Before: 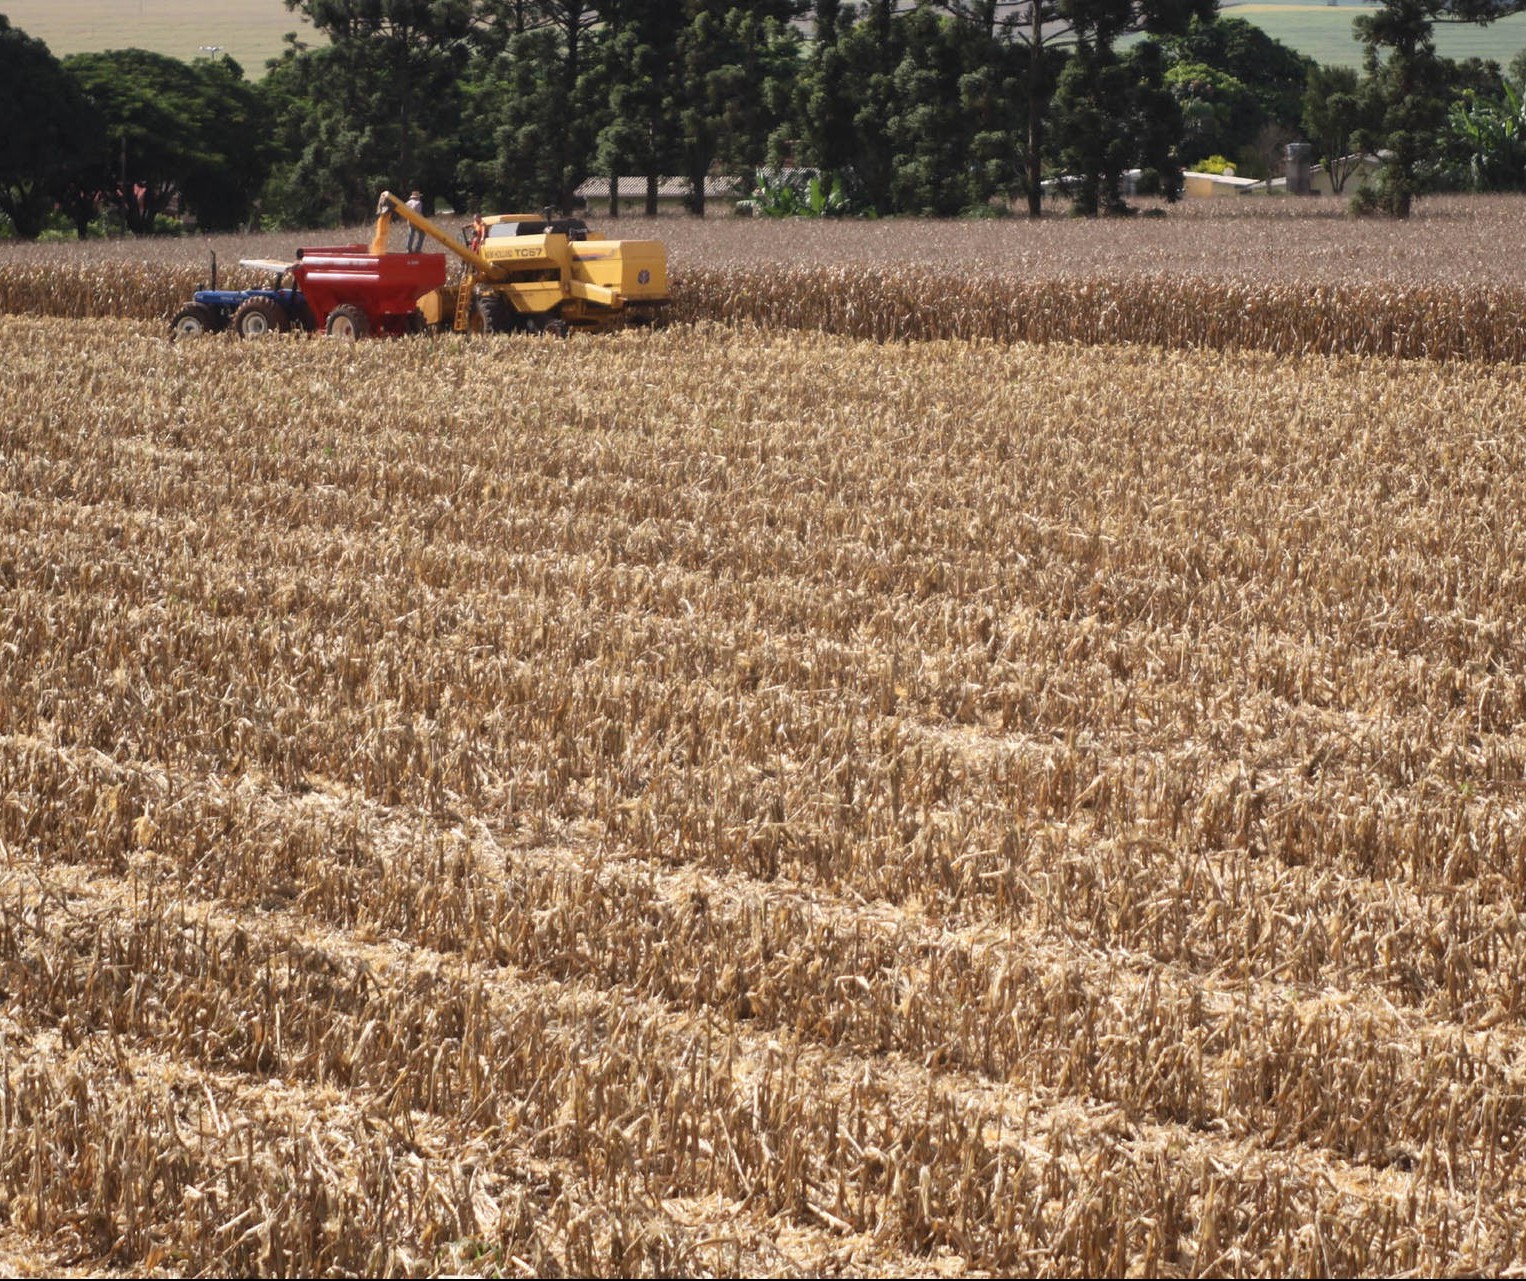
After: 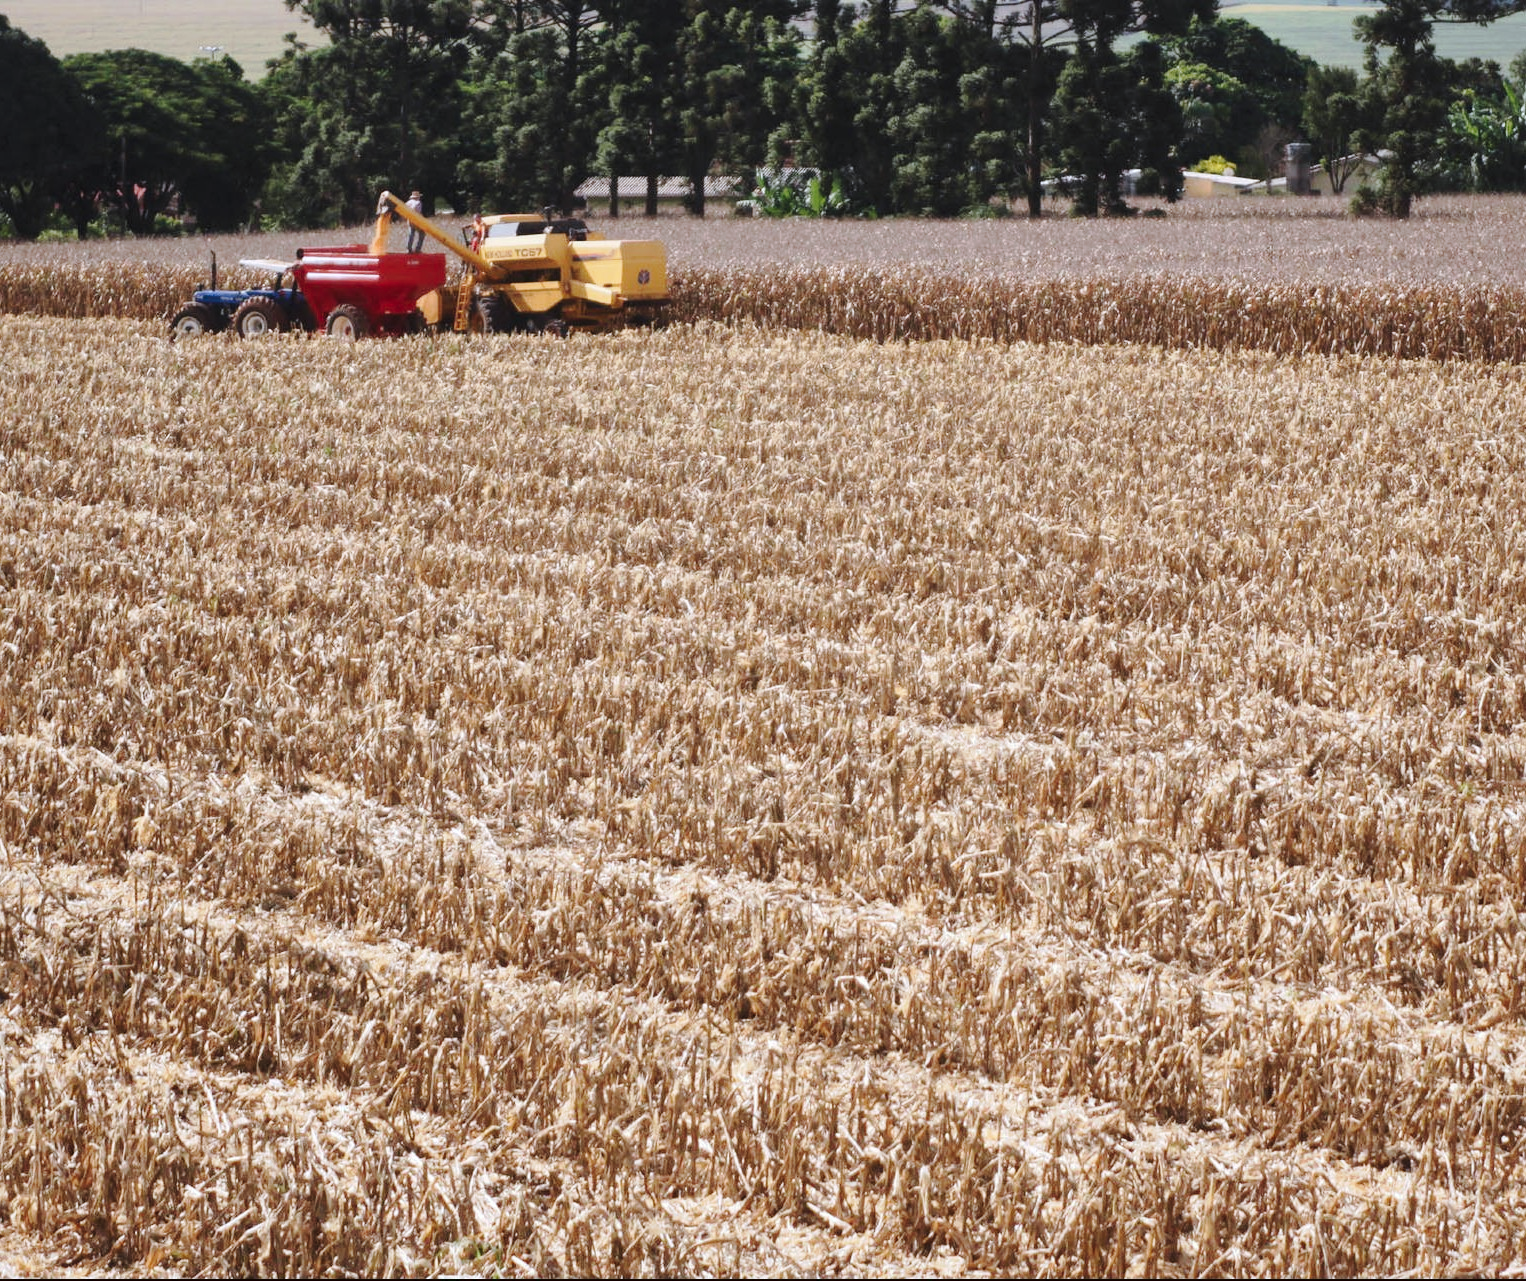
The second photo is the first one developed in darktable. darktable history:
tone curve: curves: ch0 [(0, 0) (0.003, 0.031) (0.011, 0.041) (0.025, 0.054) (0.044, 0.06) (0.069, 0.083) (0.1, 0.108) (0.136, 0.135) (0.177, 0.179) (0.224, 0.231) (0.277, 0.294) (0.335, 0.378) (0.399, 0.463) (0.468, 0.552) (0.543, 0.627) (0.623, 0.694) (0.709, 0.776) (0.801, 0.849) (0.898, 0.905) (1, 1)], preserve colors none
color correction: highlights a* -0.772, highlights b* -8.92
local contrast: mode bilateral grid, contrast 20, coarseness 50, detail 120%, midtone range 0.2
